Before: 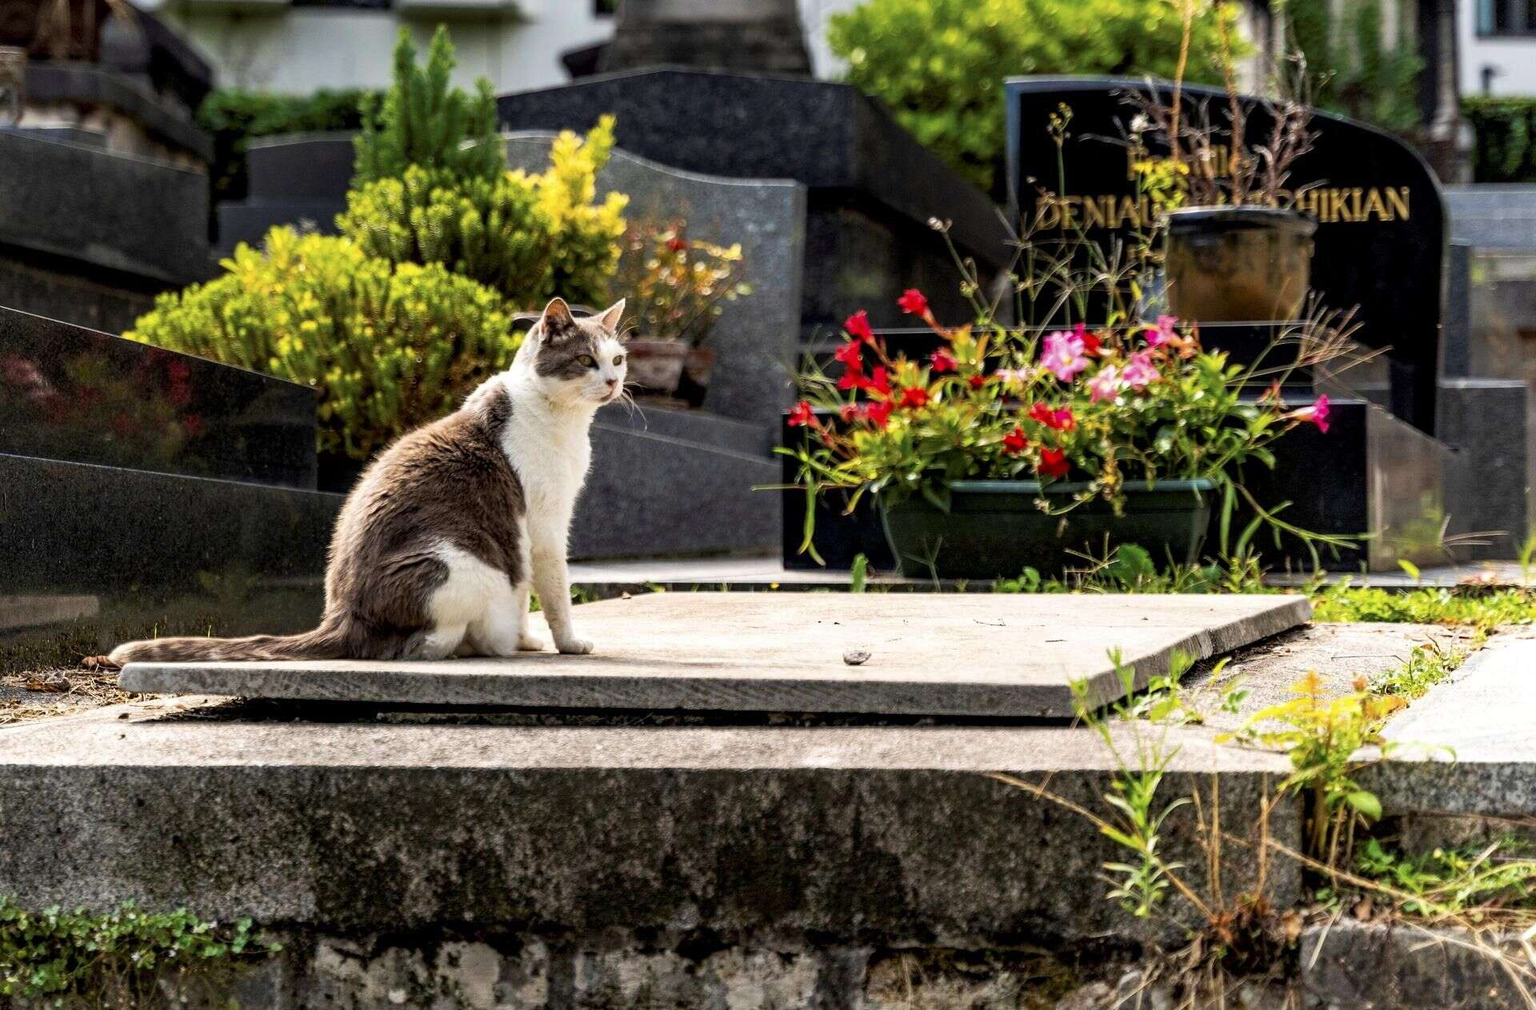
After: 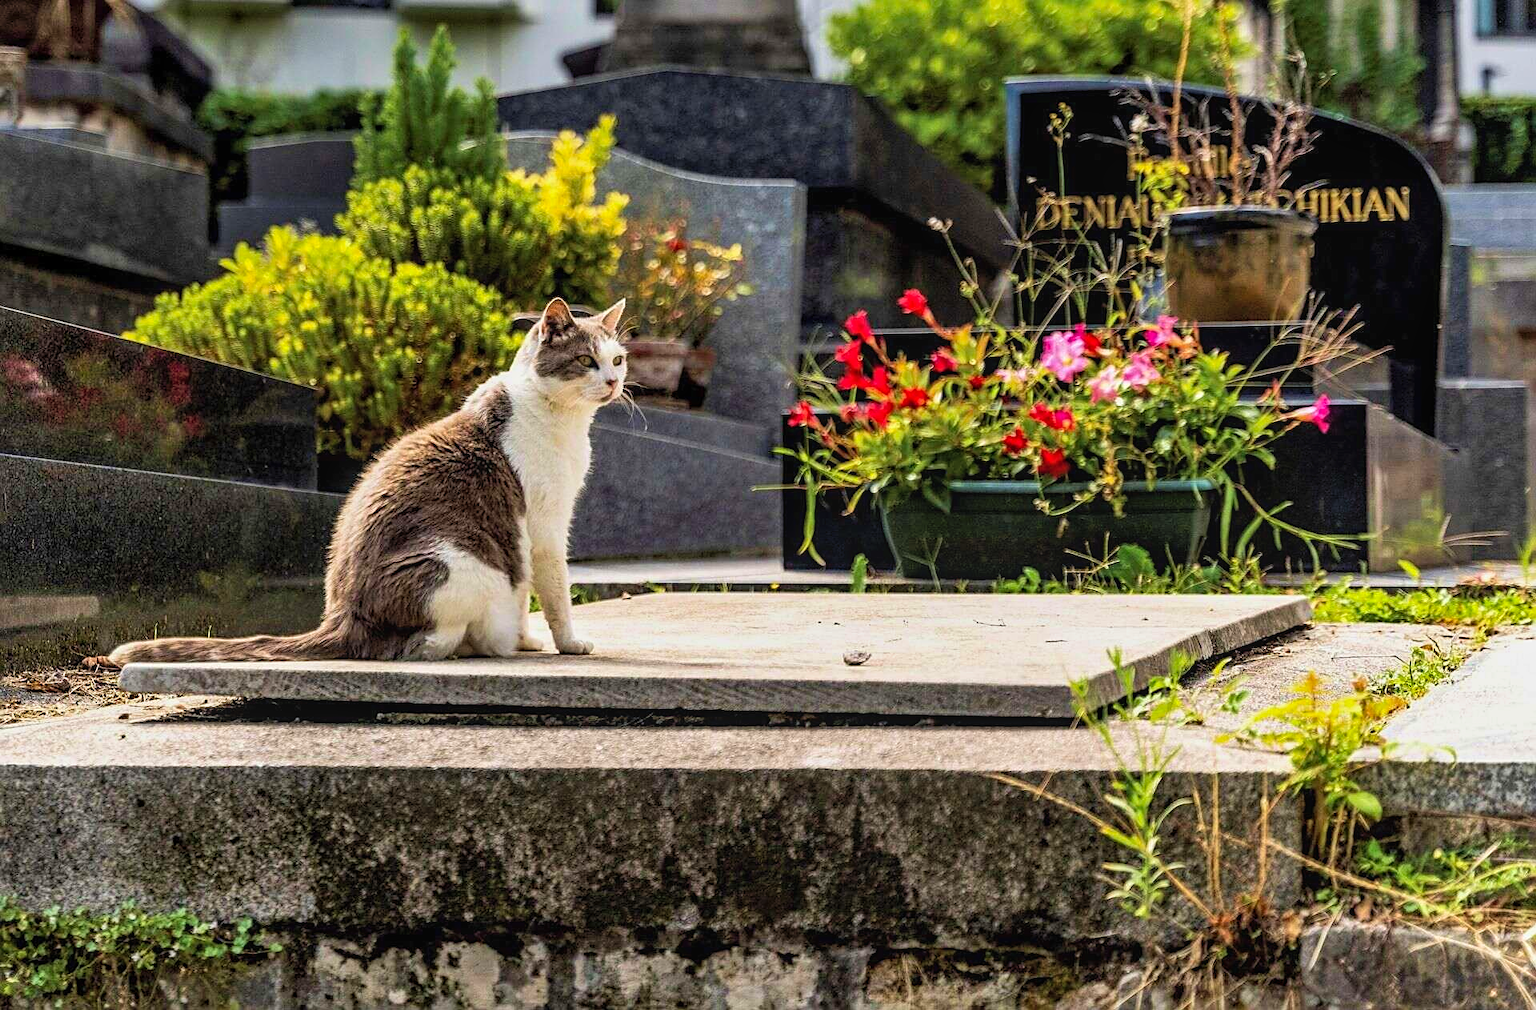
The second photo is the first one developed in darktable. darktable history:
contrast brightness saturation: contrast 0.028, brightness 0.061, saturation 0.134
tone equalizer: on, module defaults
sharpen: on, module defaults
local contrast: detail 110%
levels: levels [0, 0.499, 1]
shadows and highlights: shadows 43.87, white point adjustment -1.41, soften with gaussian
velvia: strength 21.5%
